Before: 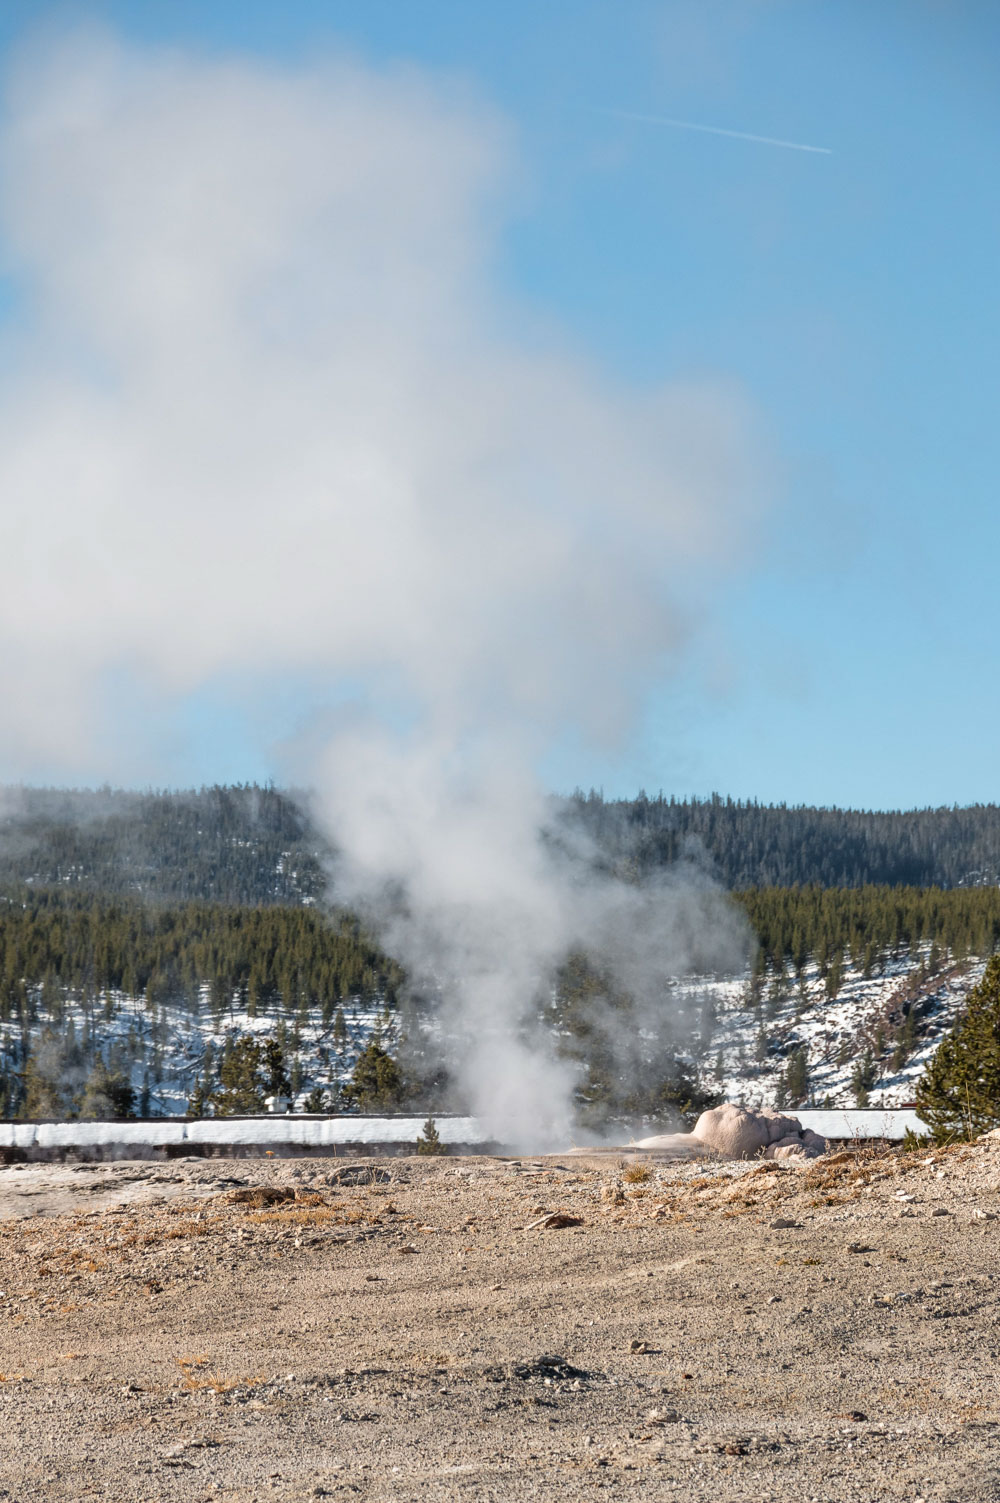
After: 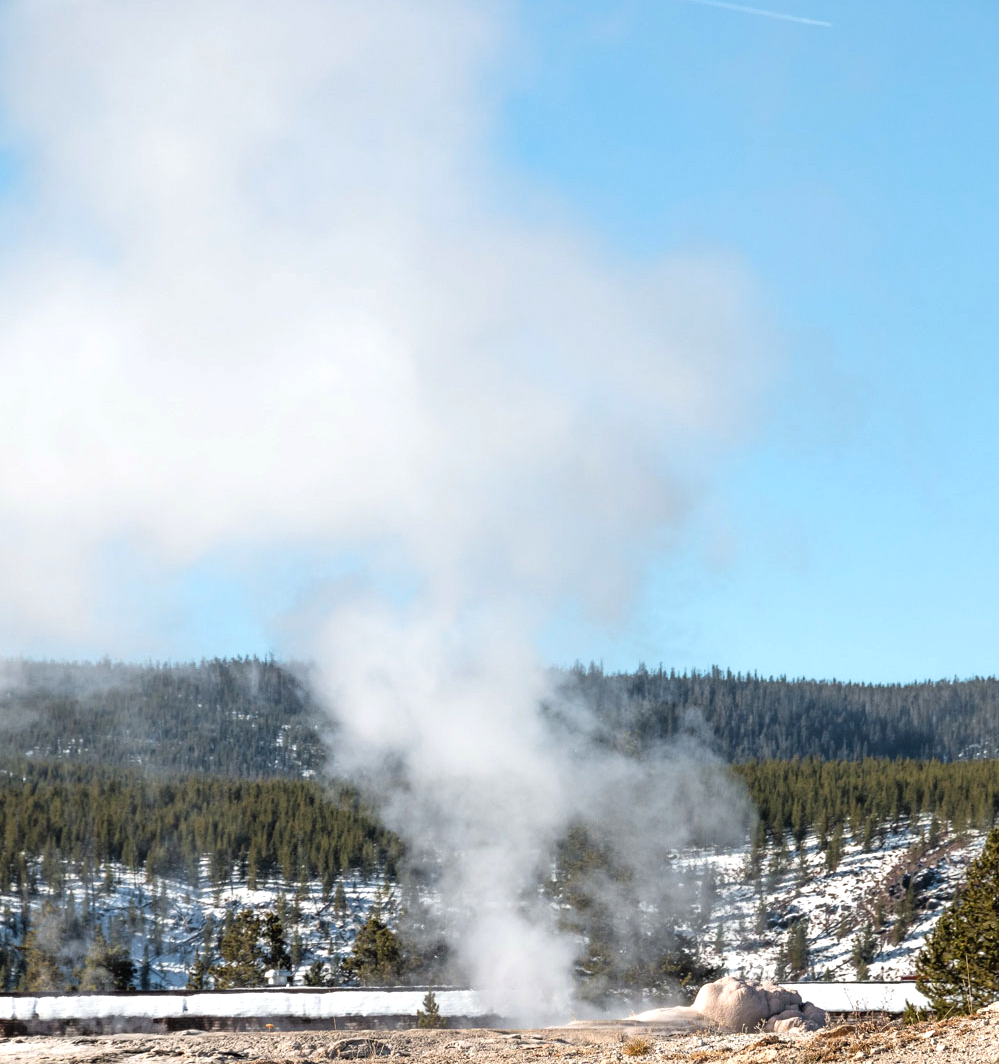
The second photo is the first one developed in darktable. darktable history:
tone equalizer: -8 EV -0.395 EV, -7 EV -0.376 EV, -6 EV -0.35 EV, -5 EV -0.226 EV, -3 EV 0.251 EV, -2 EV 0.33 EV, -1 EV 0.382 EV, +0 EV 0.426 EV
crop and rotate: top 8.549%, bottom 20.658%
